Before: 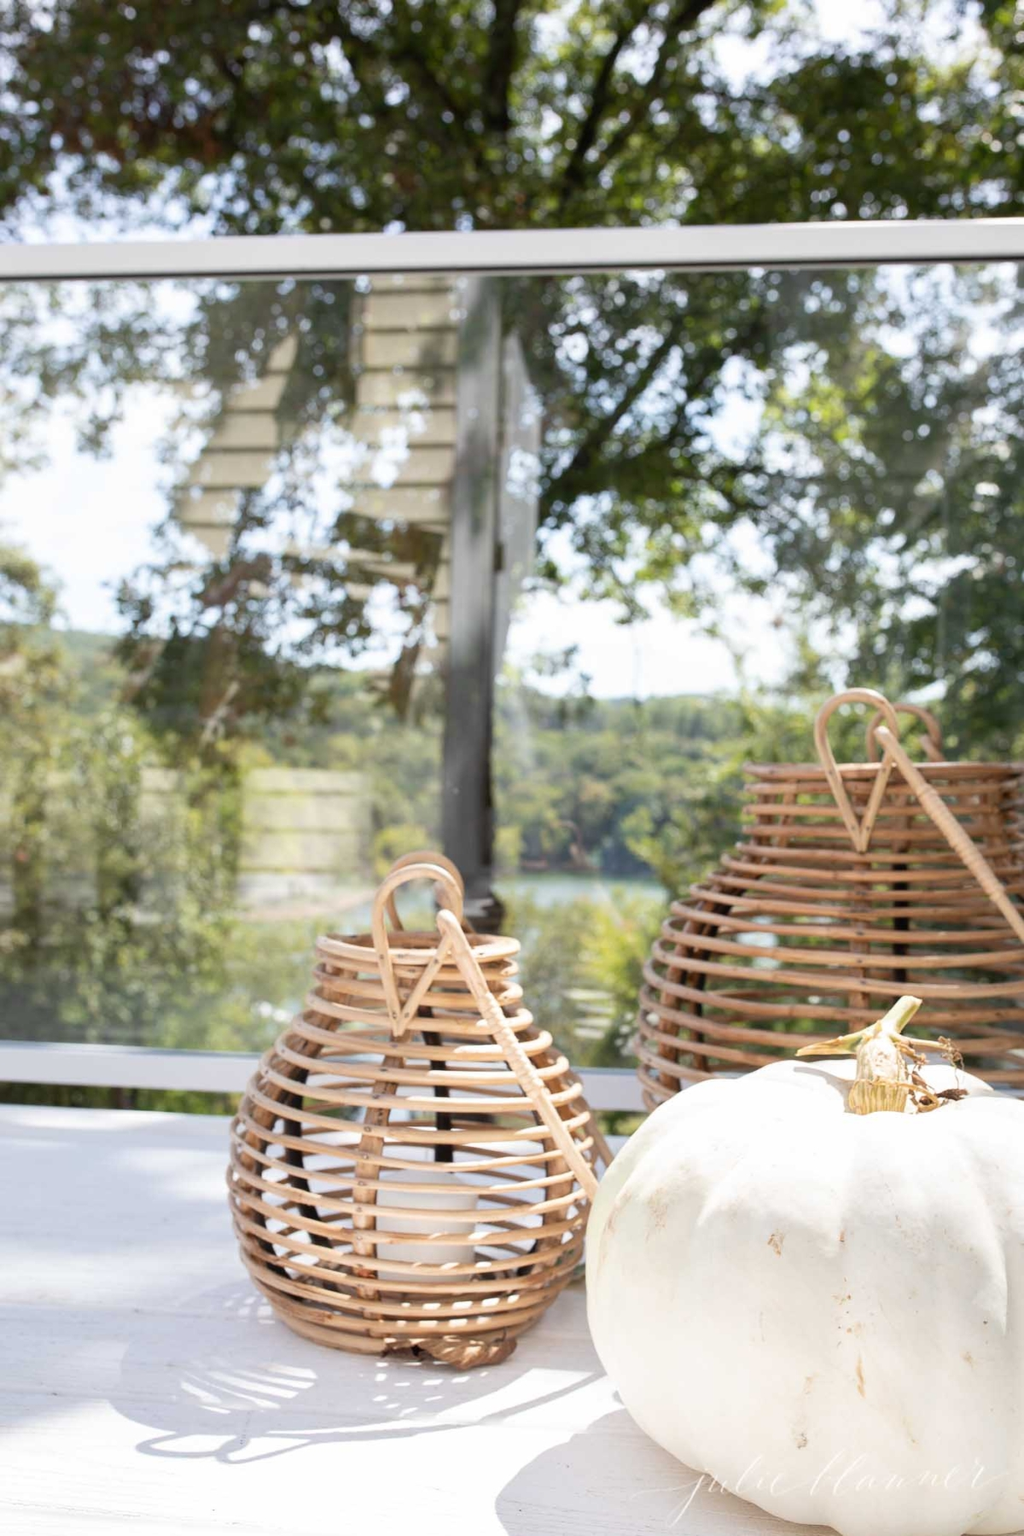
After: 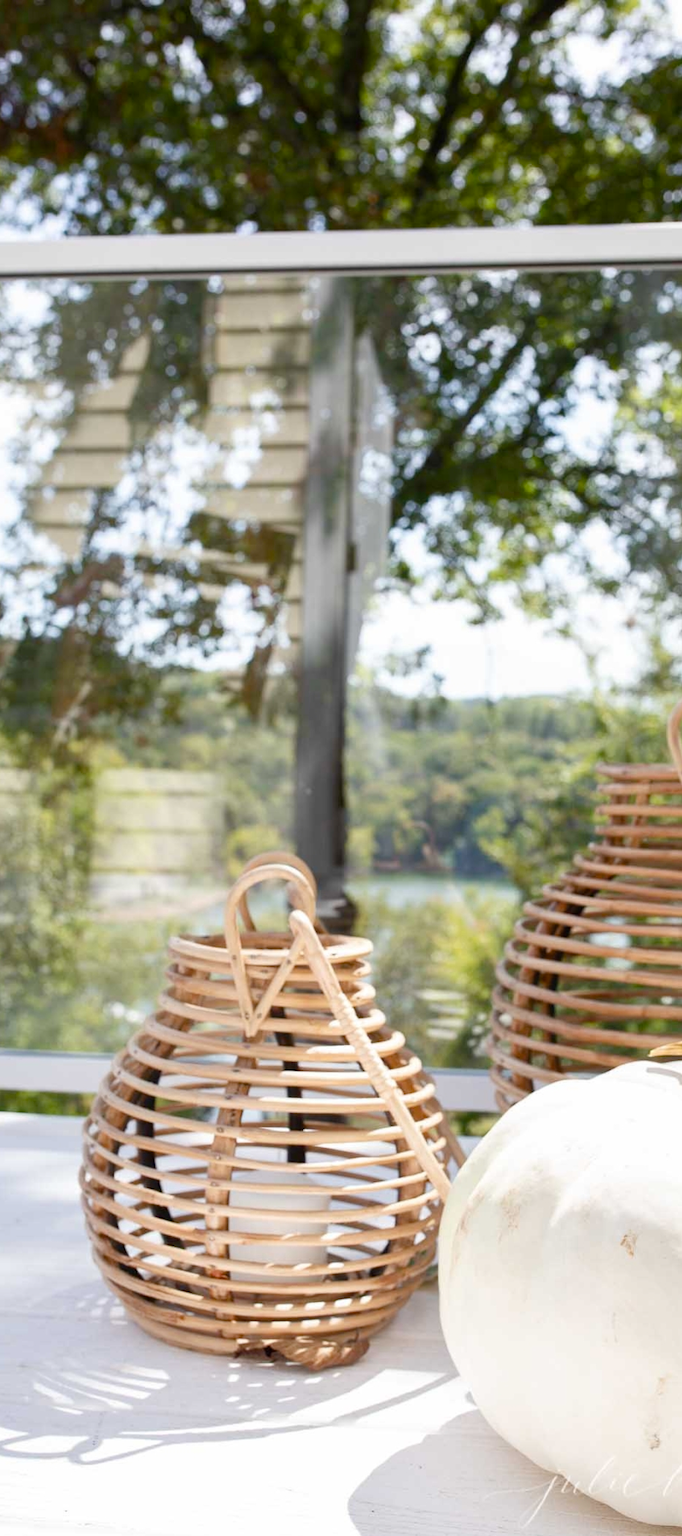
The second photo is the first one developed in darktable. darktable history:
crop and rotate: left 14.478%, right 18.922%
color balance rgb: shadows lift › hue 85.25°, perceptual saturation grading › global saturation 20%, perceptual saturation grading › highlights -25.872%, perceptual saturation grading › shadows 23.903%
